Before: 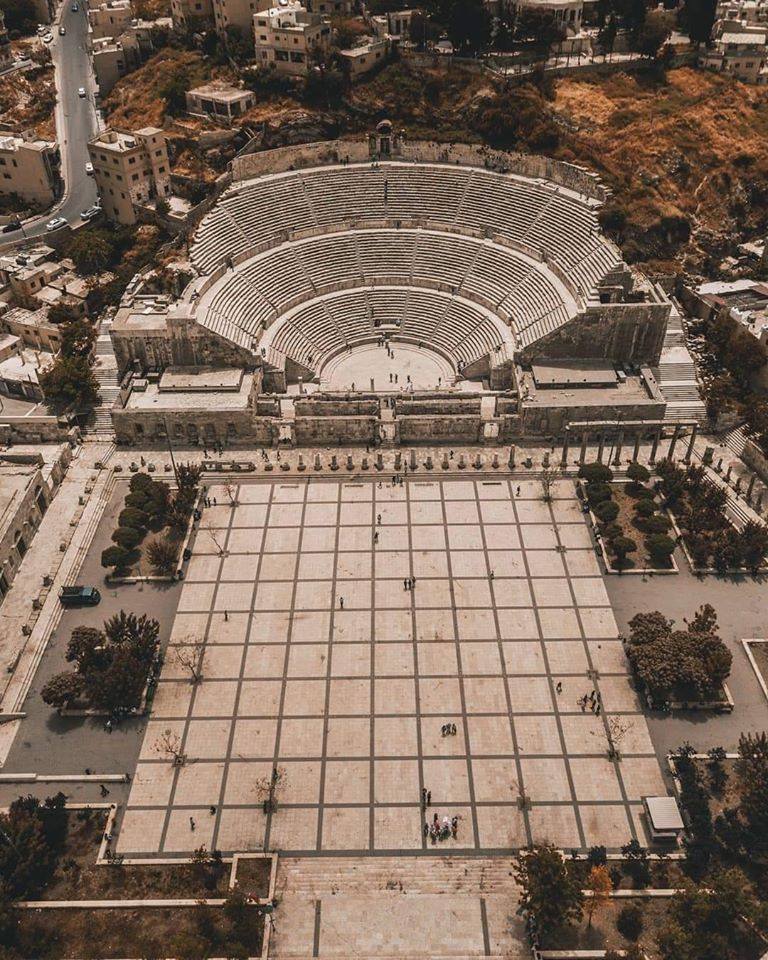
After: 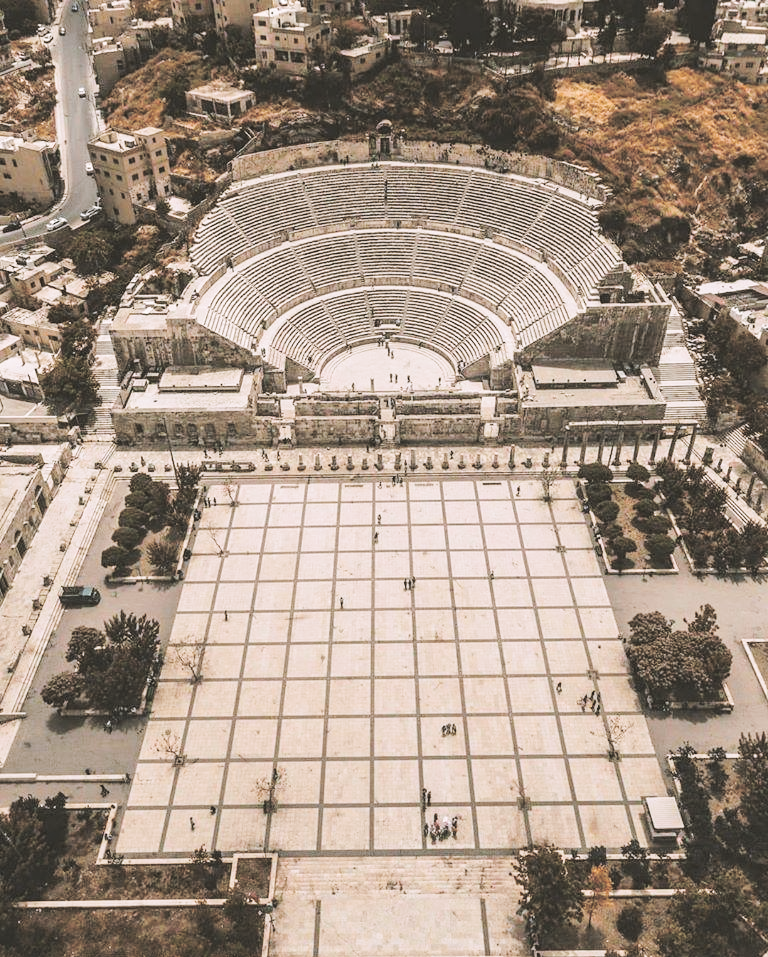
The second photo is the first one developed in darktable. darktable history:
base curve: curves: ch0 [(0, 0.007) (0.028, 0.063) (0.121, 0.311) (0.46, 0.743) (0.859, 0.957) (1, 1)], preserve colors none
crop: top 0.05%, bottom 0.098%
split-toning: shadows › hue 46.8°, shadows › saturation 0.17, highlights › hue 316.8°, highlights › saturation 0.27, balance -51.82
